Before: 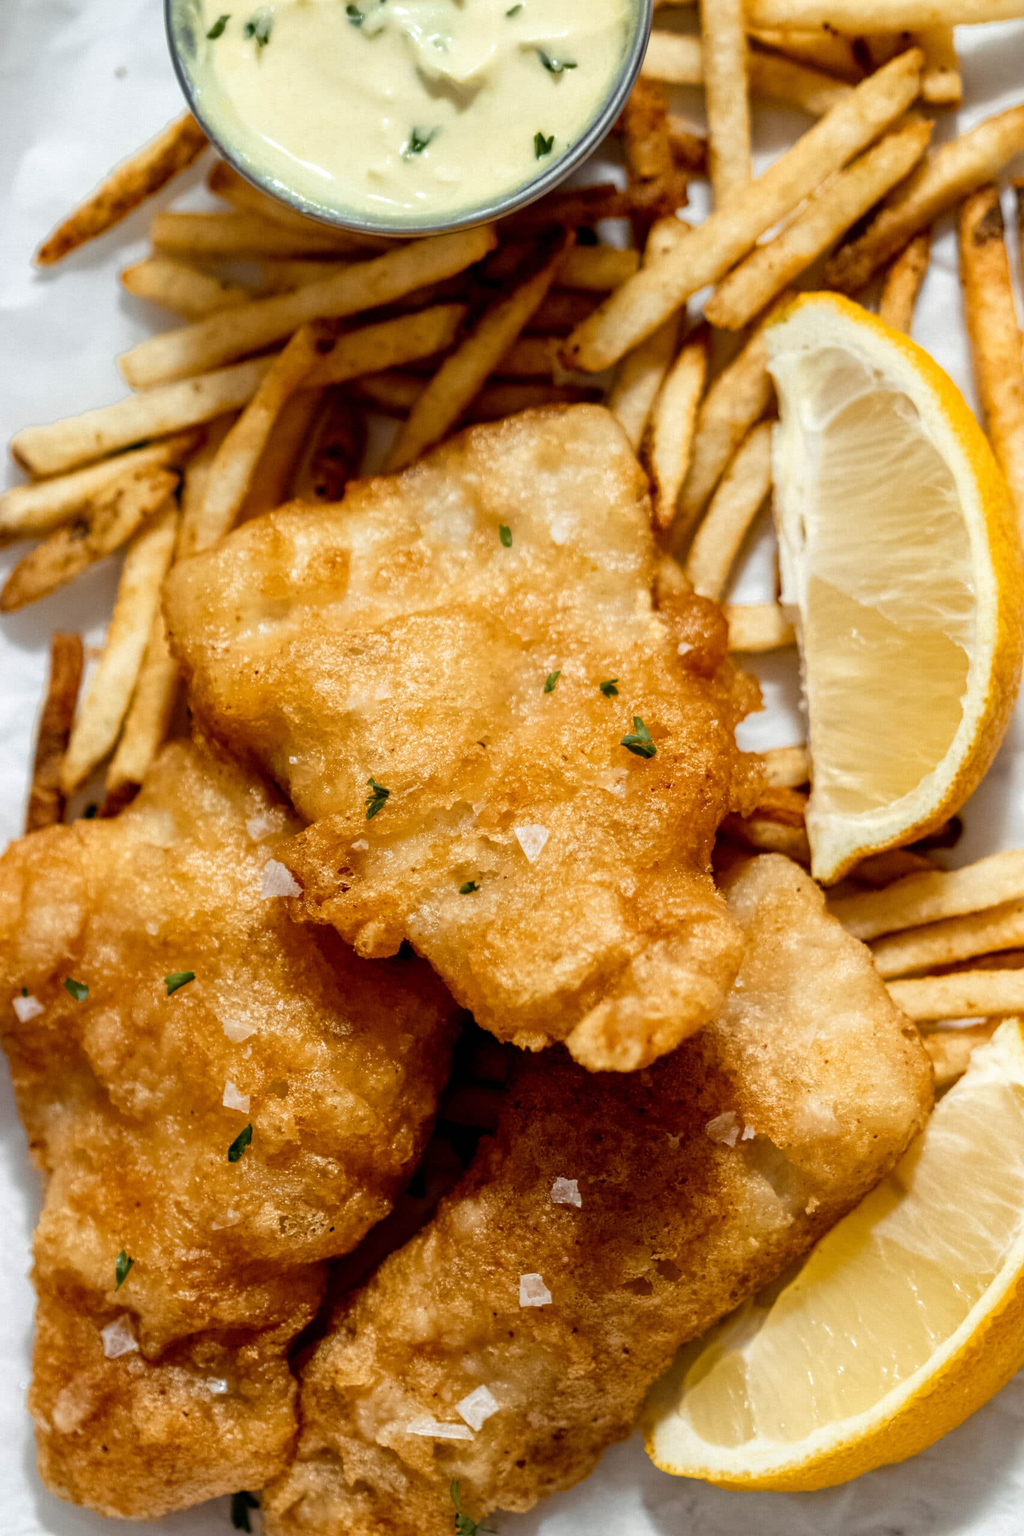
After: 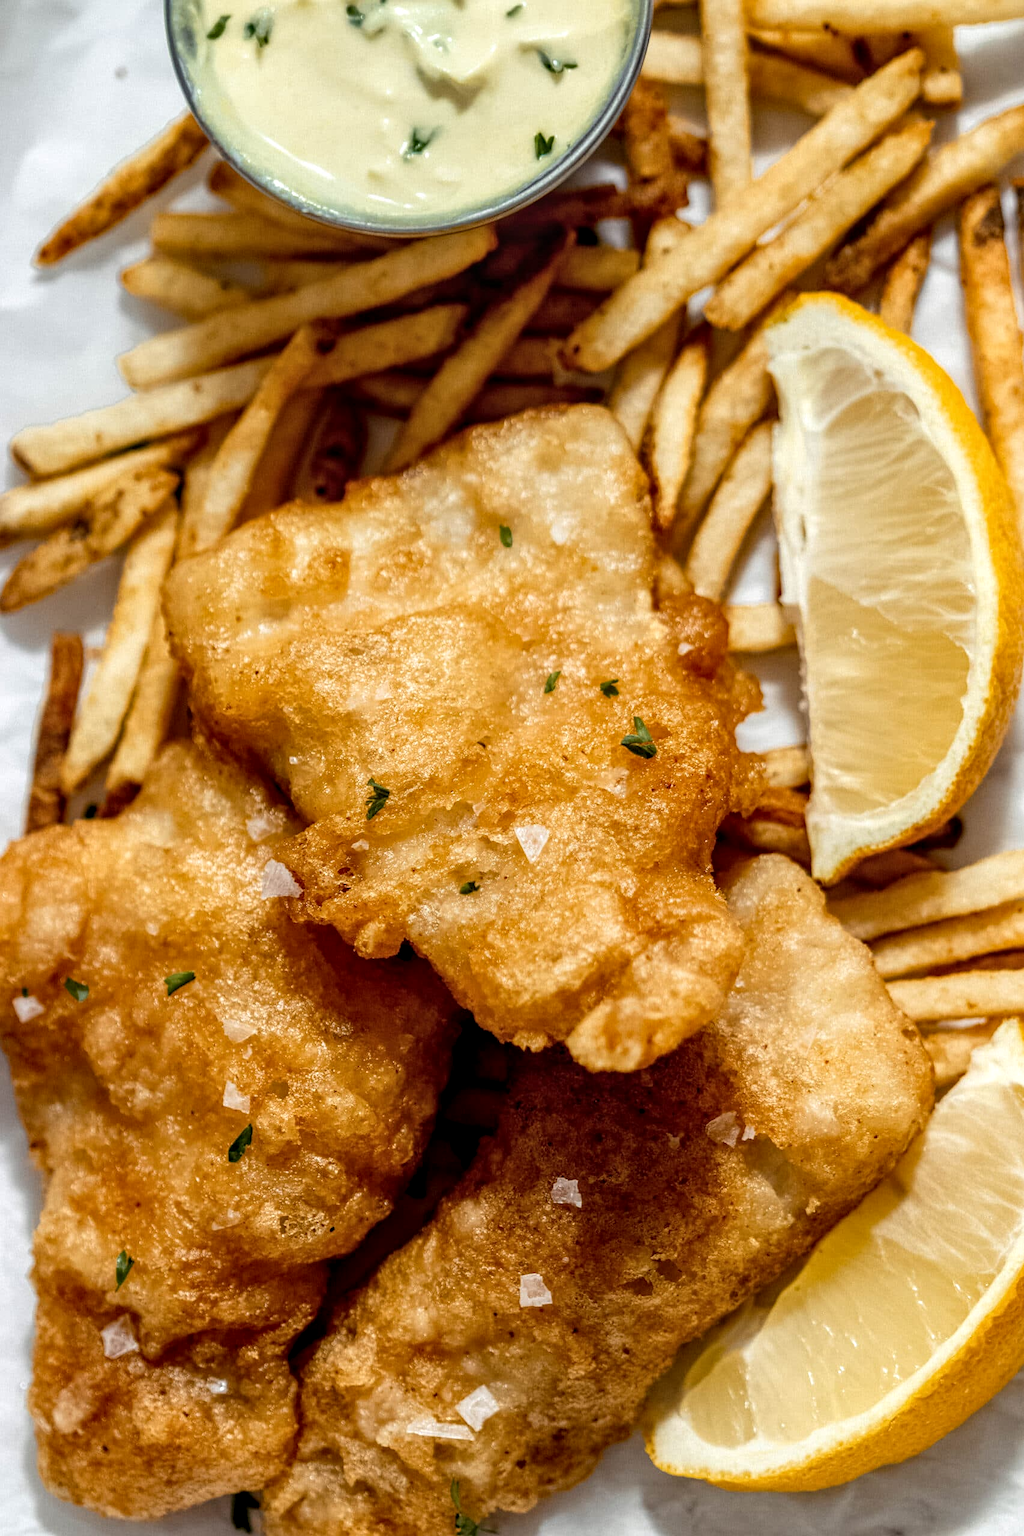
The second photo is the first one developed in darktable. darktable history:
local contrast: on, module defaults
sharpen: radius 1.272, amount 0.305, threshold 0
